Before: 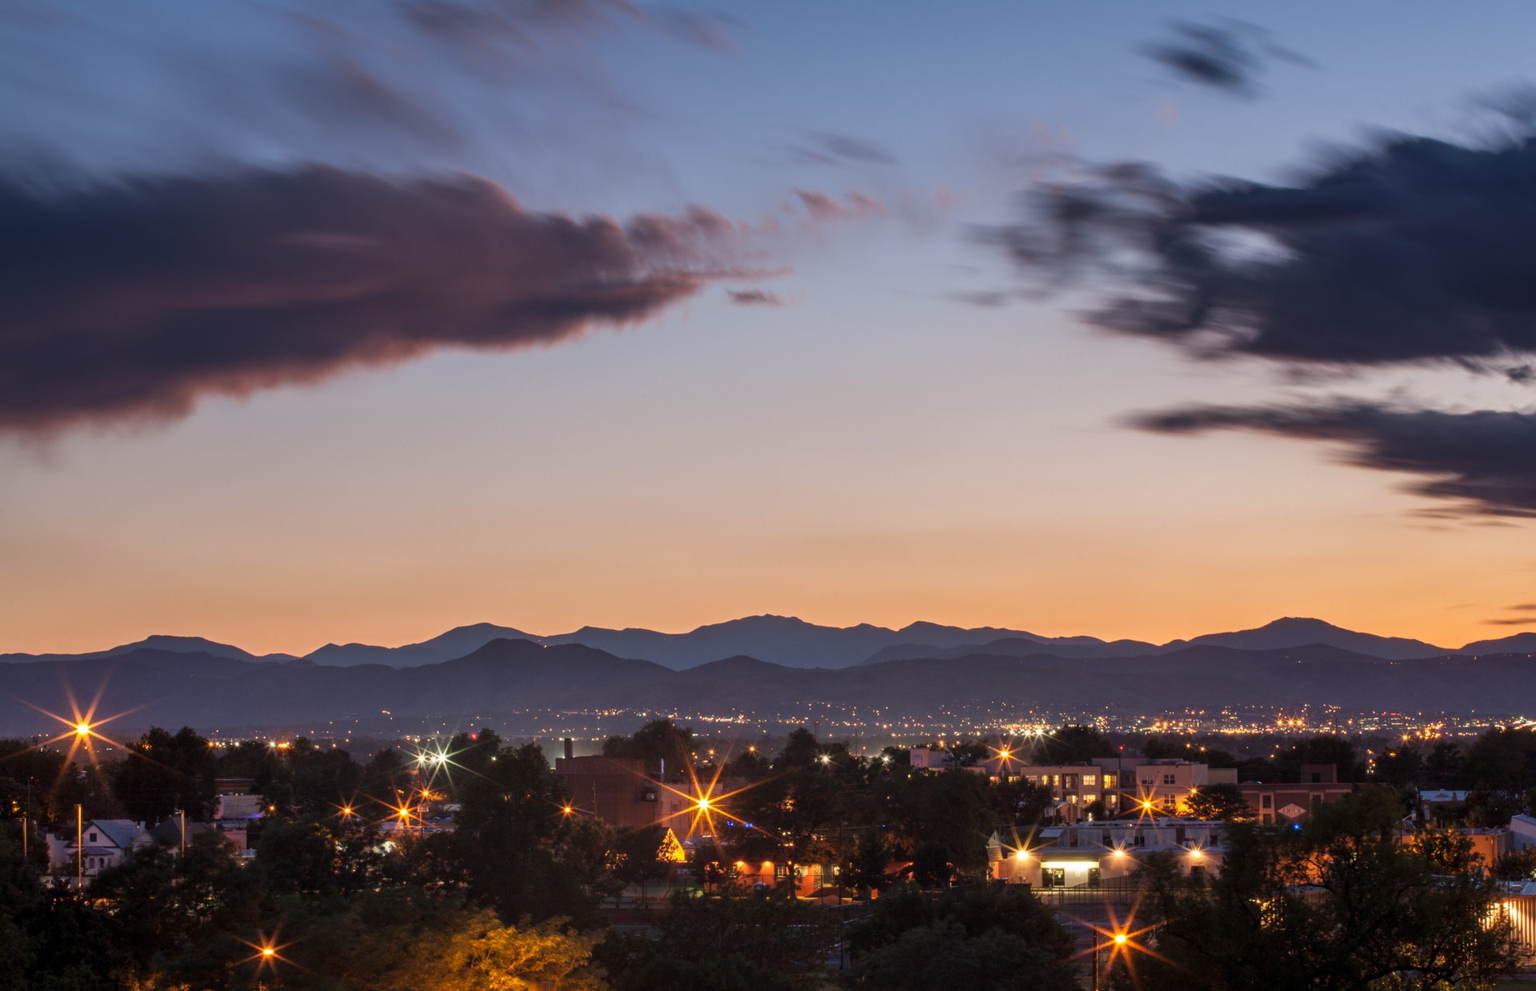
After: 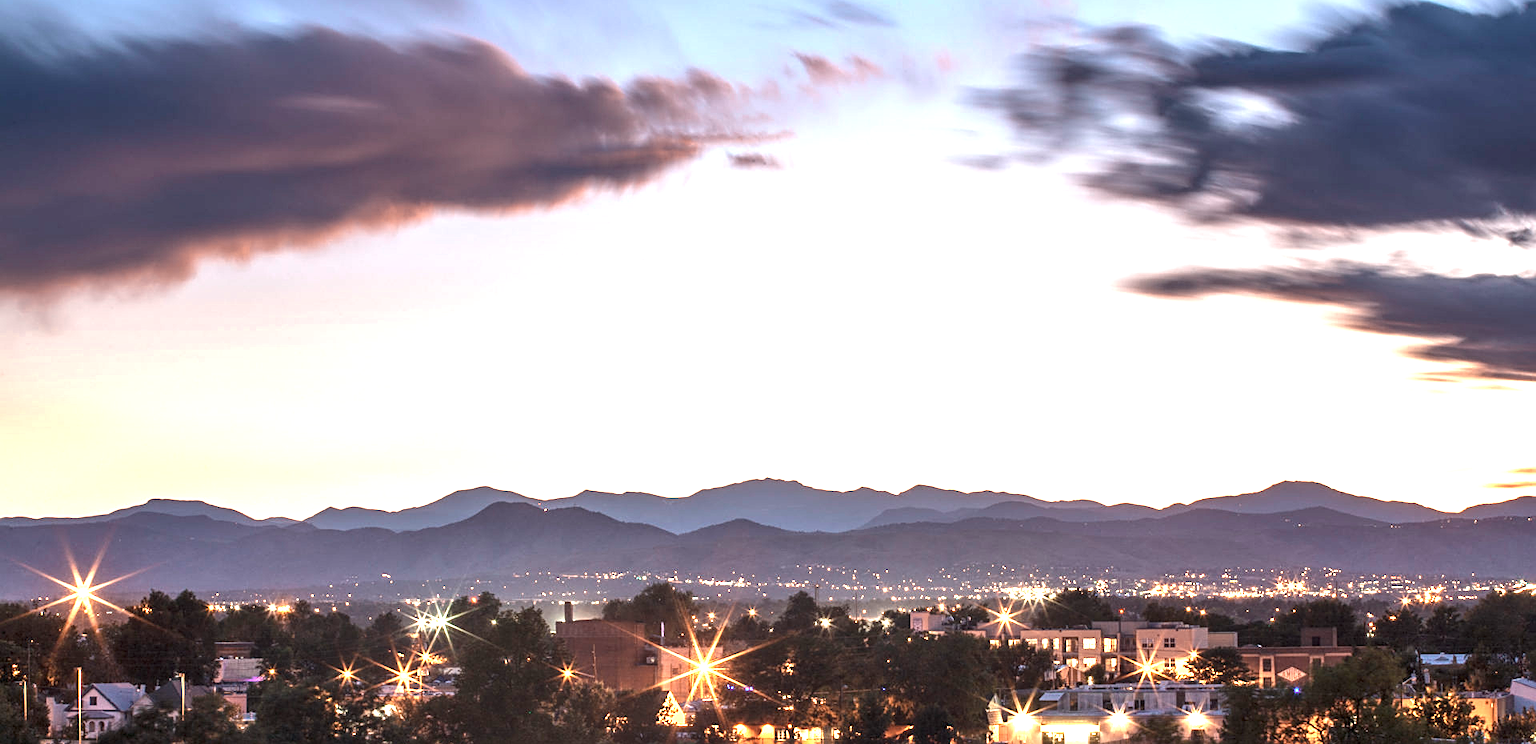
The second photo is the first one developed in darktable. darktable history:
color zones: curves: ch0 [(0.018, 0.548) (0.197, 0.654) (0.425, 0.447) (0.605, 0.658) (0.732, 0.579)]; ch1 [(0.105, 0.531) (0.224, 0.531) (0.386, 0.39) (0.618, 0.456) (0.732, 0.456) (0.956, 0.421)]; ch2 [(0.039, 0.583) (0.215, 0.465) (0.399, 0.544) (0.465, 0.548) (0.614, 0.447) (0.724, 0.43) (0.882, 0.623) (0.956, 0.632)]
exposure: black level correction 0, exposure 1.452 EV, compensate exposure bias true, compensate highlight preservation false
sharpen: on, module defaults
local contrast: on, module defaults
crop: top 13.88%, bottom 10.915%
contrast brightness saturation: contrast 0.101, brightness 0.013, saturation 0.022
shadows and highlights: shadows 25.46, white point adjustment -3.09, highlights -30.23, highlights color adjustment 89.35%
